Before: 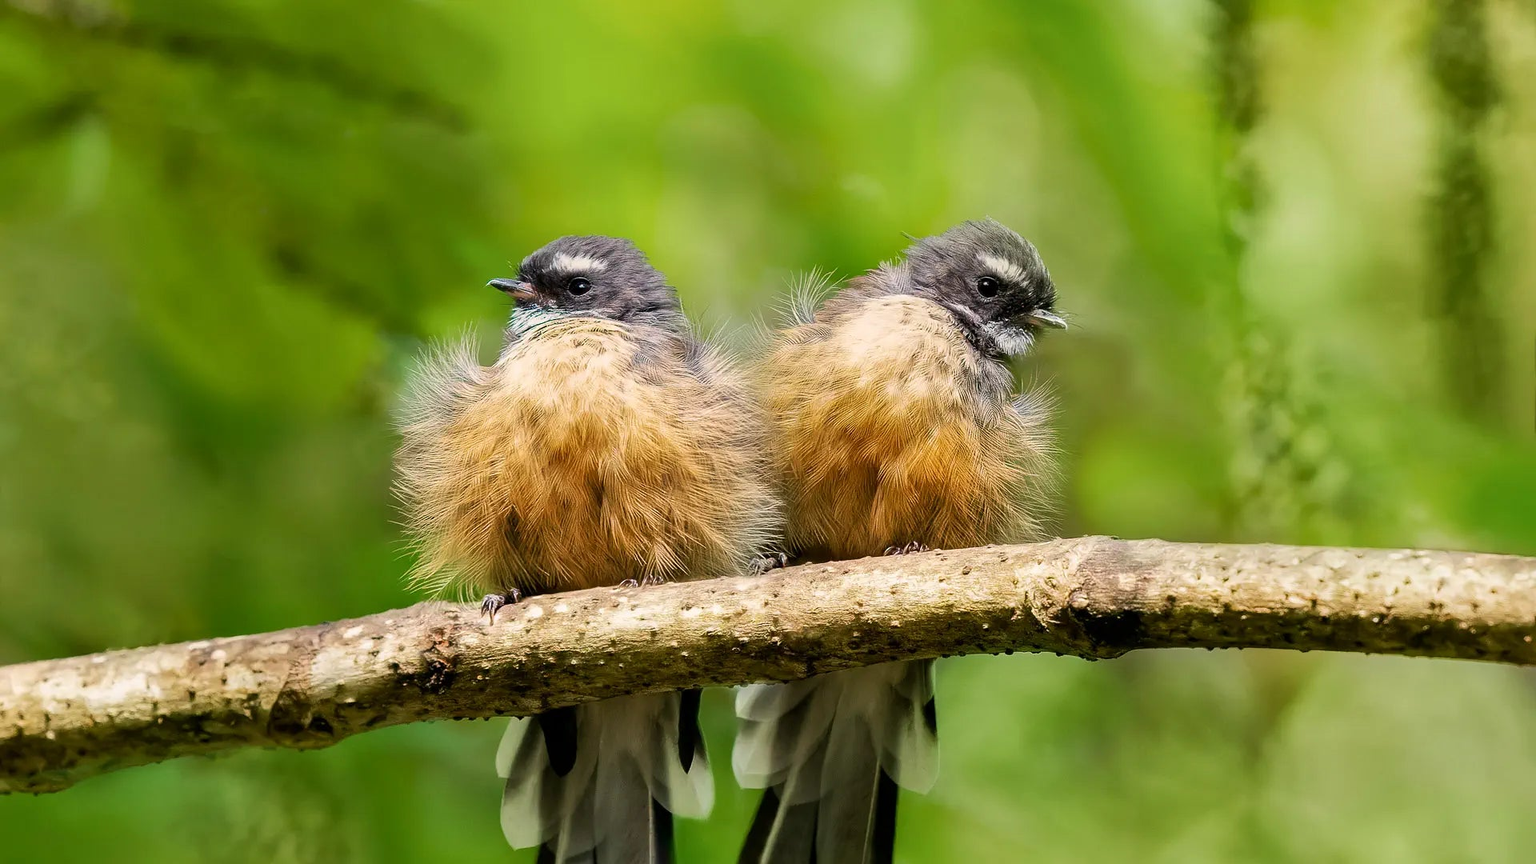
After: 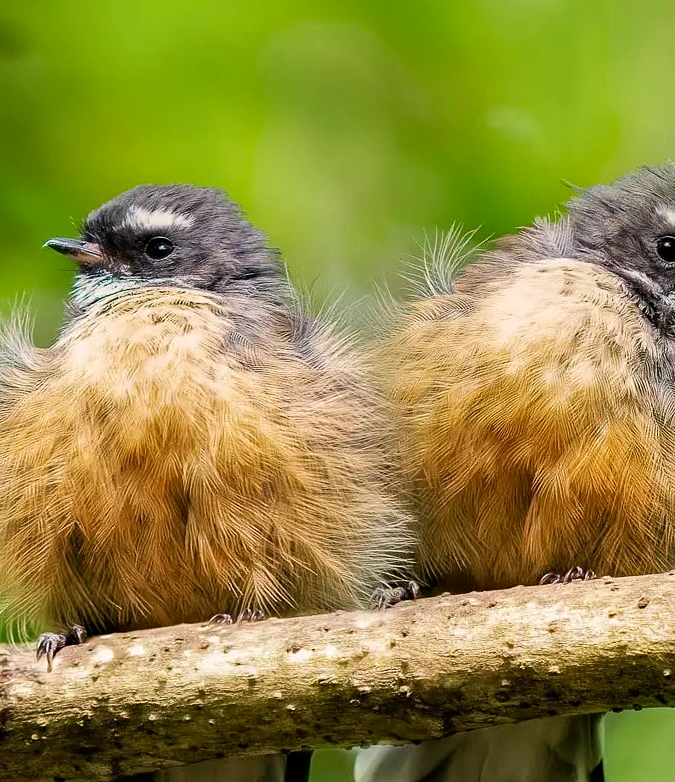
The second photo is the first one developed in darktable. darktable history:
haze removal: compatibility mode true, adaptive false
crop and rotate: left 29.476%, top 10.214%, right 35.32%, bottom 17.333%
